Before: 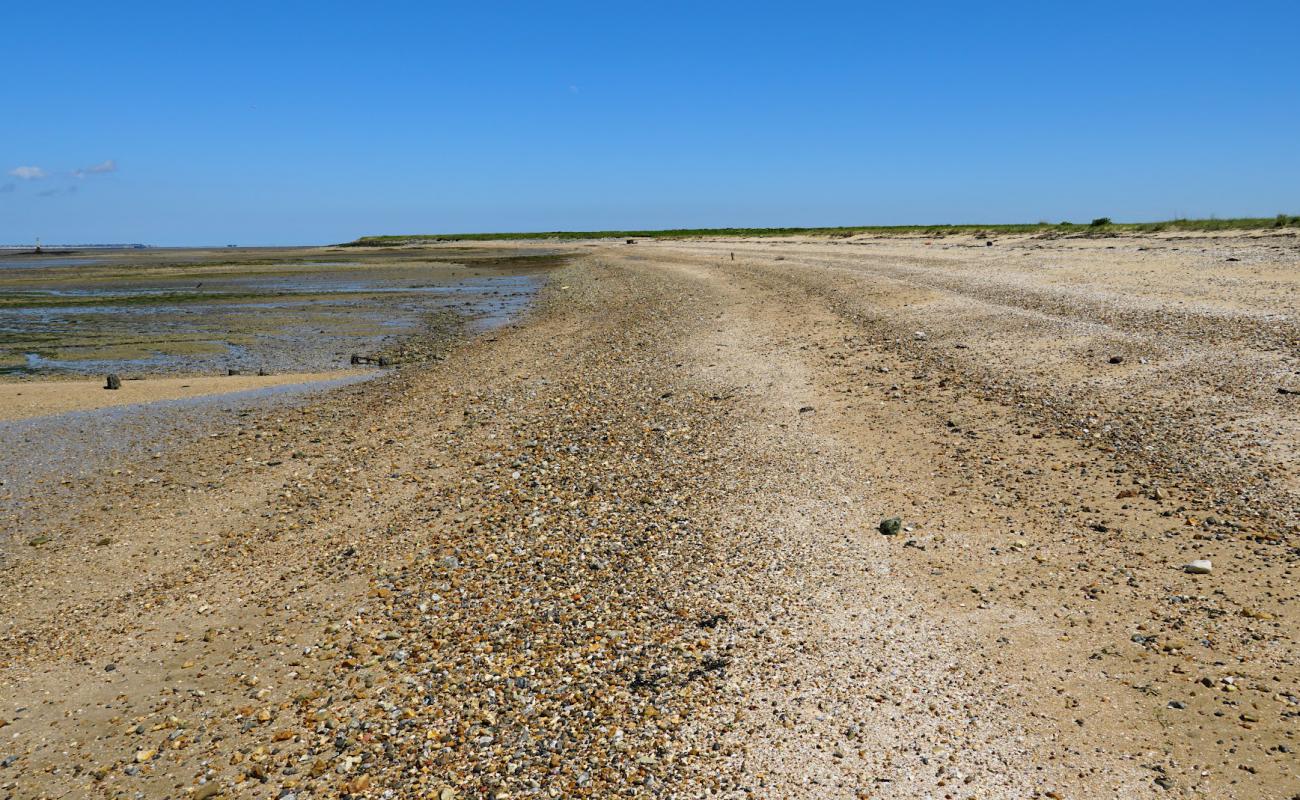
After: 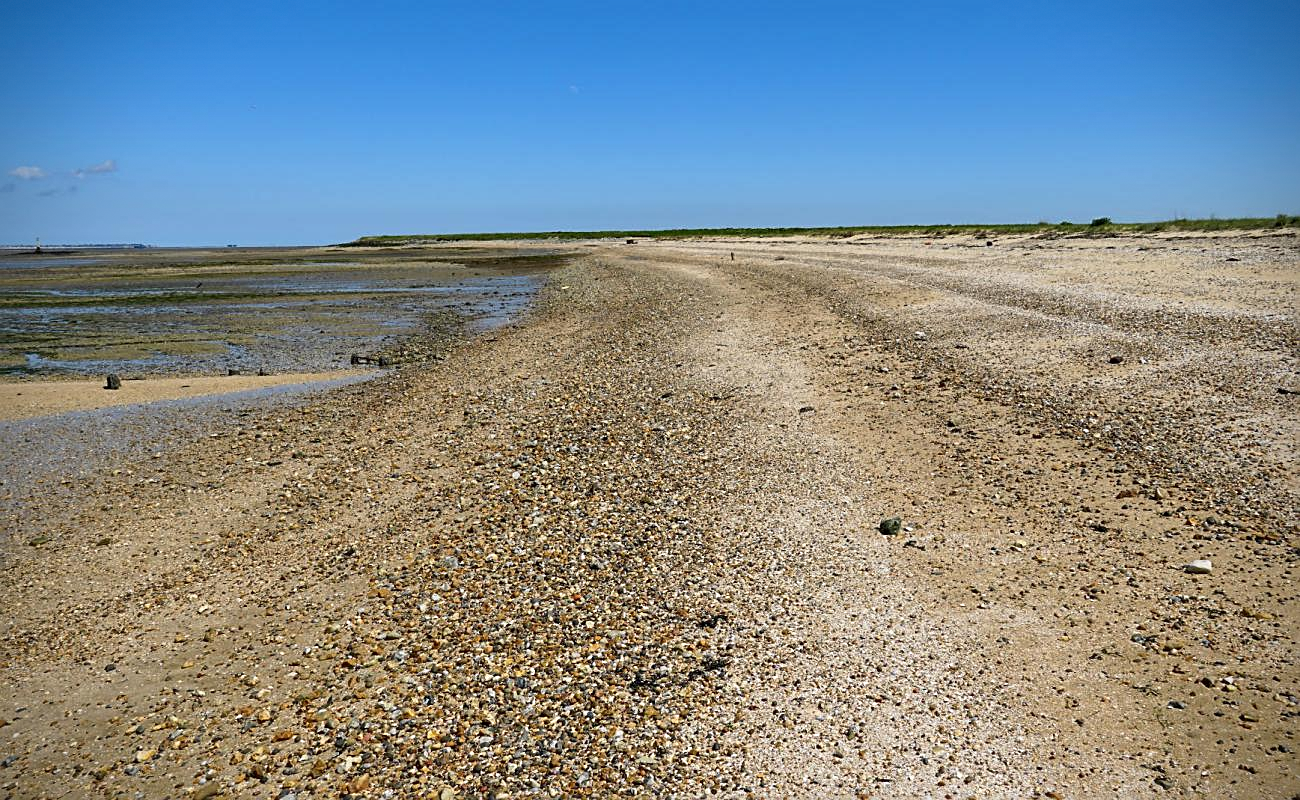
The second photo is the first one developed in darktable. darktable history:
vignetting: saturation 0.035, dithering 8-bit output
local contrast: mode bilateral grid, contrast 20, coarseness 50, detail 132%, midtone range 0.2
sharpen: amount 0.48
